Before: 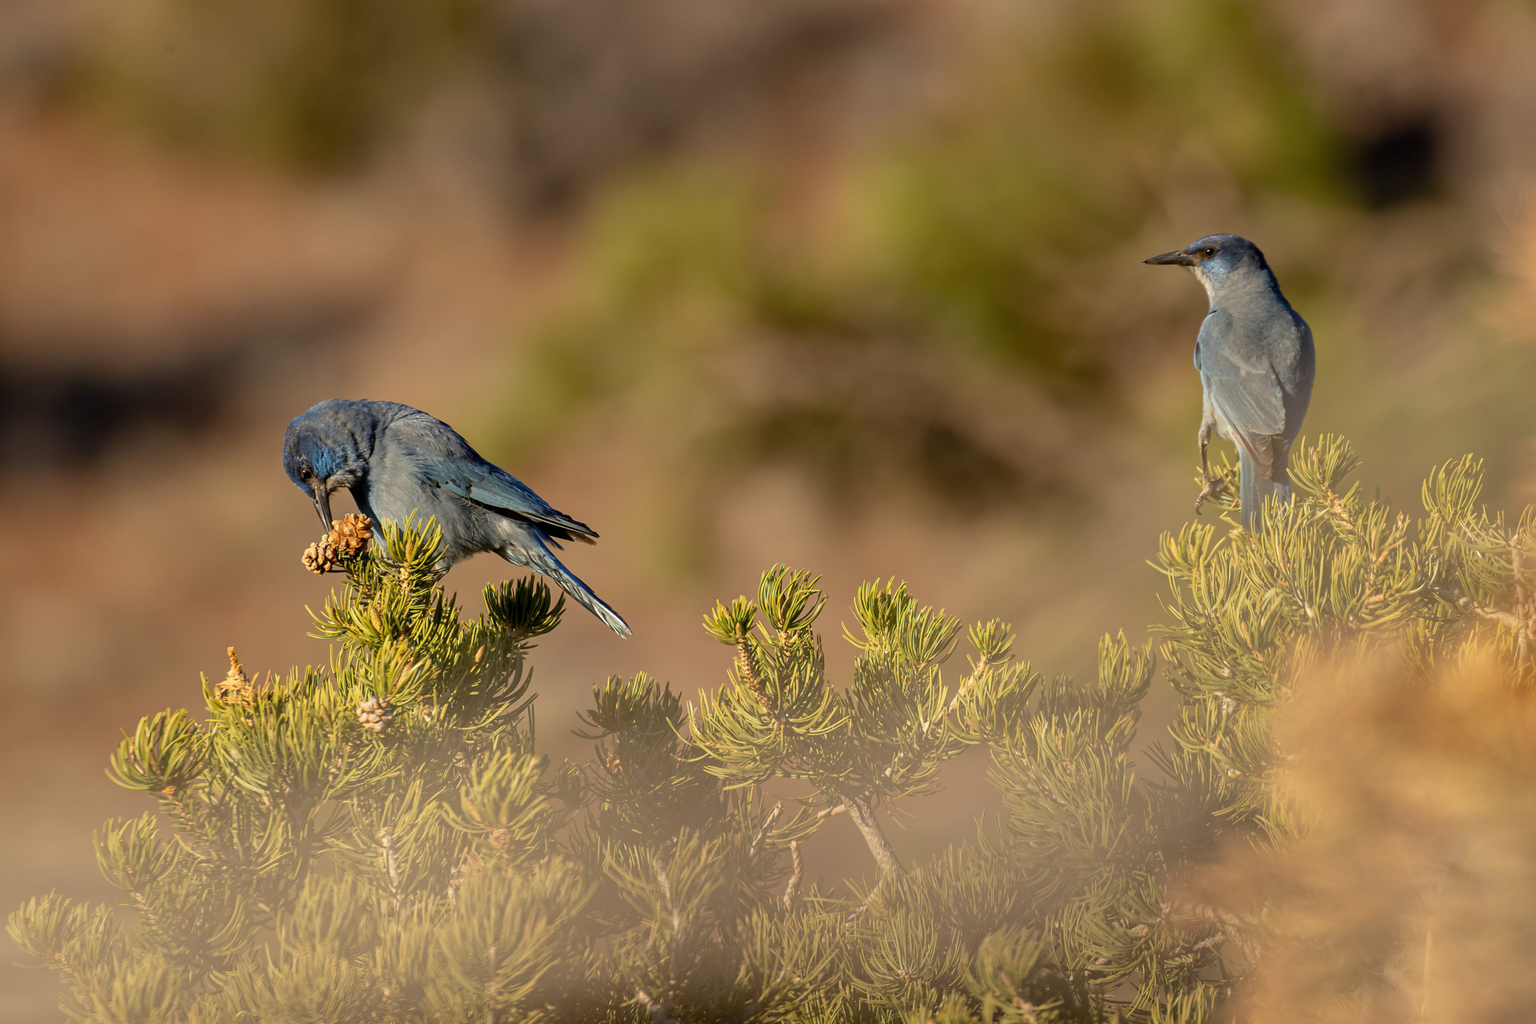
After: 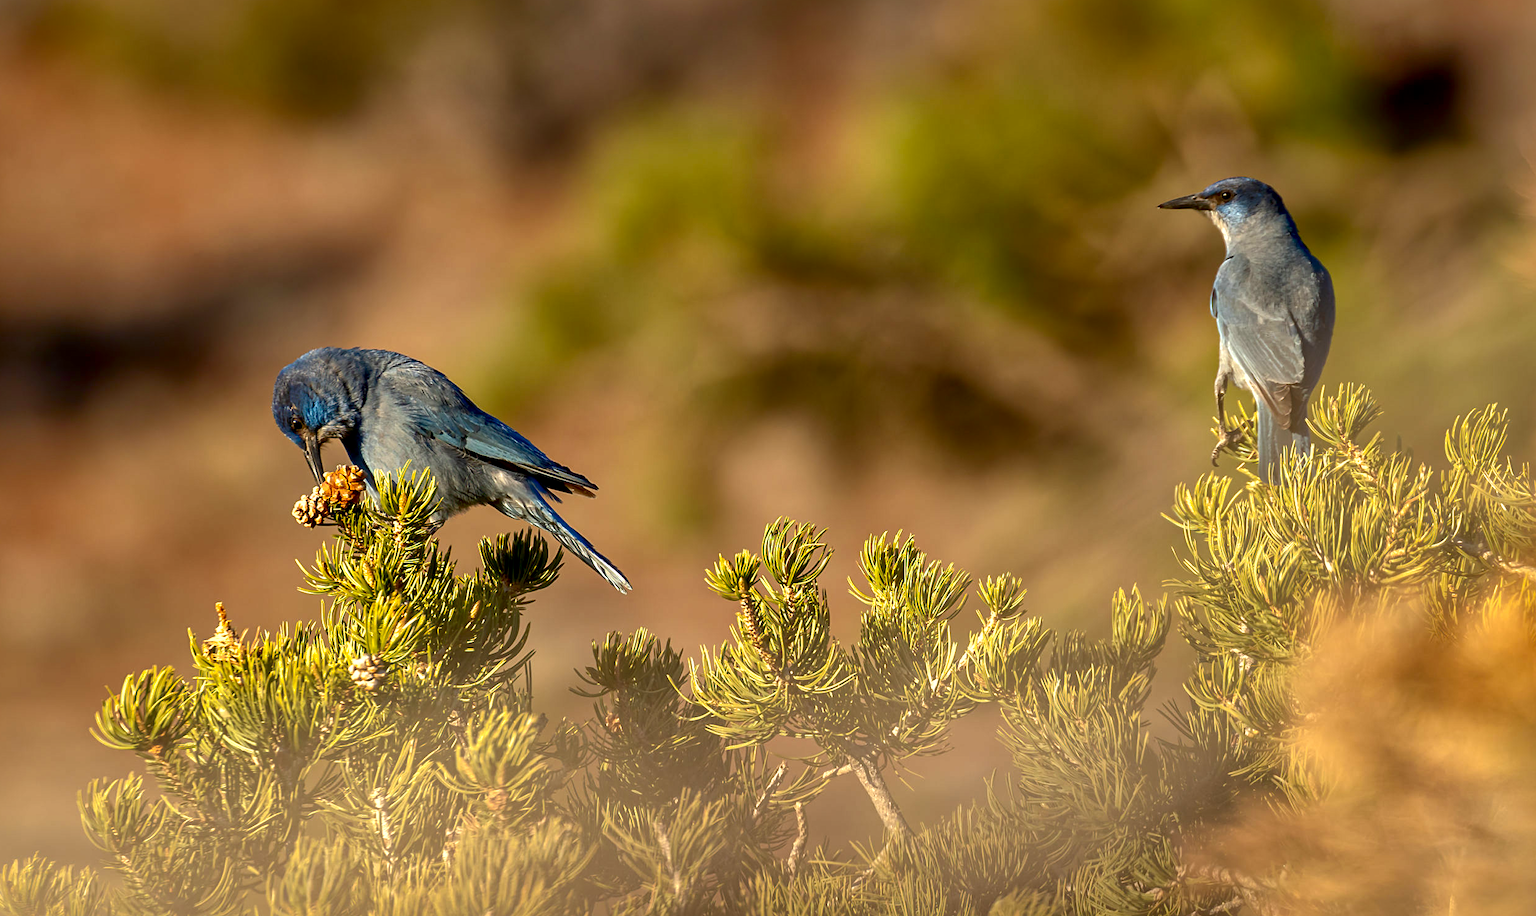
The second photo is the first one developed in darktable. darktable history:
contrast brightness saturation: contrast 0.097, brightness -0.265, saturation 0.139
exposure: black level correction 0, exposure 0.699 EV, compensate highlight preservation false
crop: left 1.199%, top 6.088%, right 1.59%, bottom 6.96%
shadows and highlights: shadows 60.12, highlights -59.71
sharpen: amount 0.202
local contrast: highlights 107%, shadows 100%, detail 119%, midtone range 0.2
